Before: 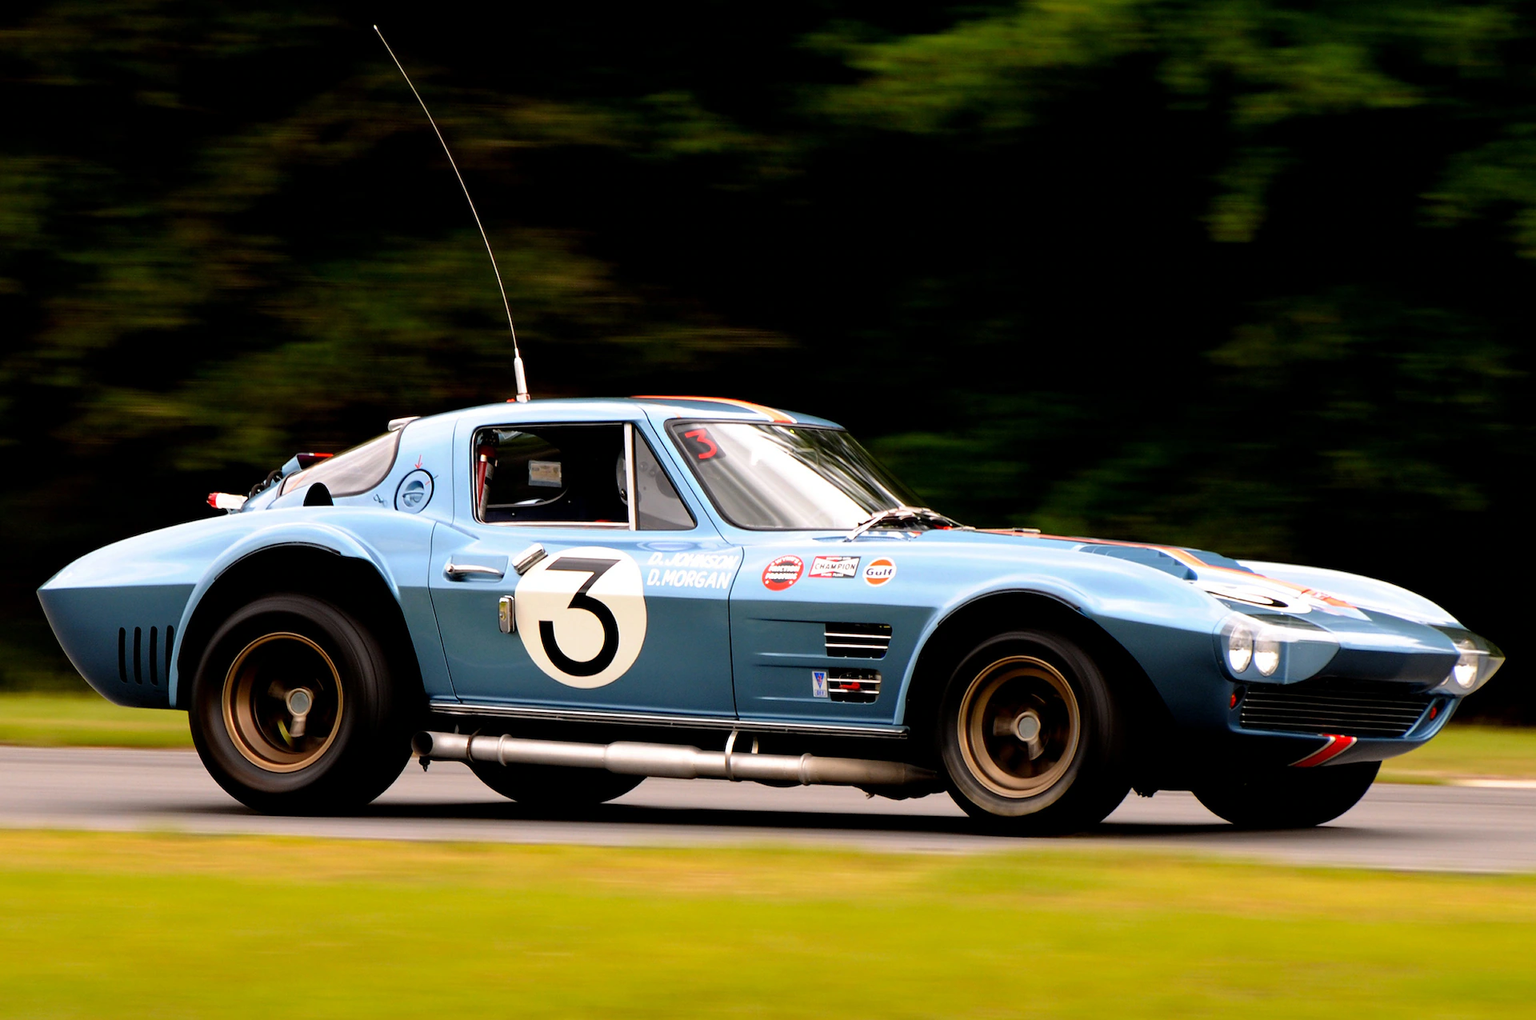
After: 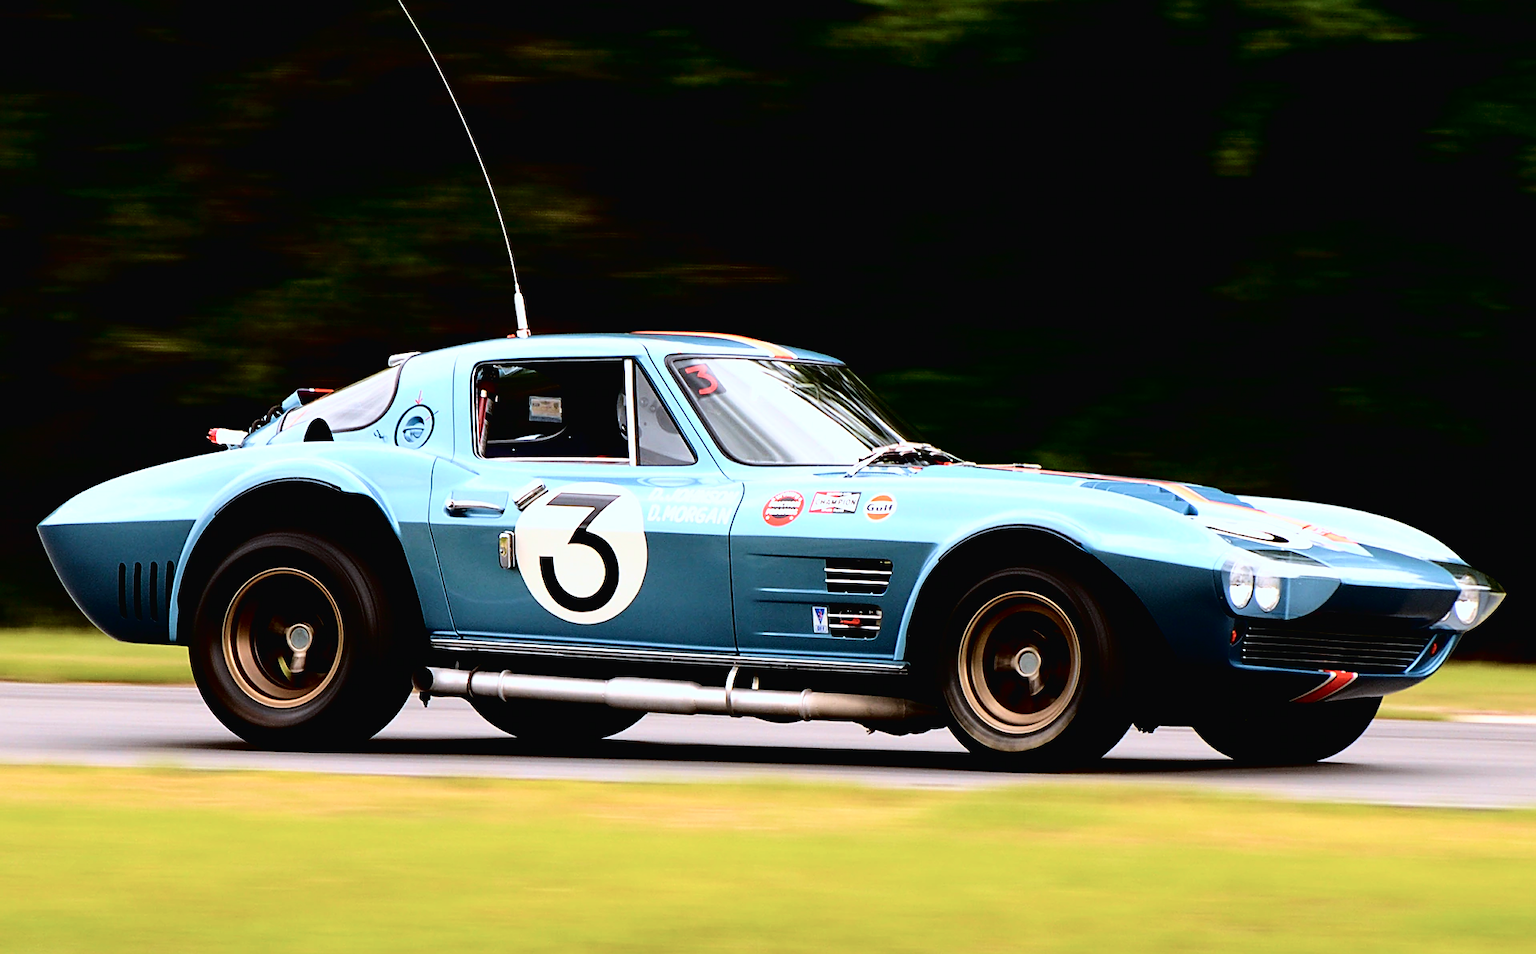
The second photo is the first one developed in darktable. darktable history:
crop and rotate: top 6.413%
color correction: highlights a* -3.96, highlights b* -11.15
sharpen: on, module defaults
velvia: on, module defaults
tone curve: curves: ch0 [(0, 0.016) (0.11, 0.039) (0.259, 0.235) (0.383, 0.437) (0.499, 0.597) (0.733, 0.867) (0.843, 0.948) (1, 1)], color space Lab, independent channels, preserve colors none
